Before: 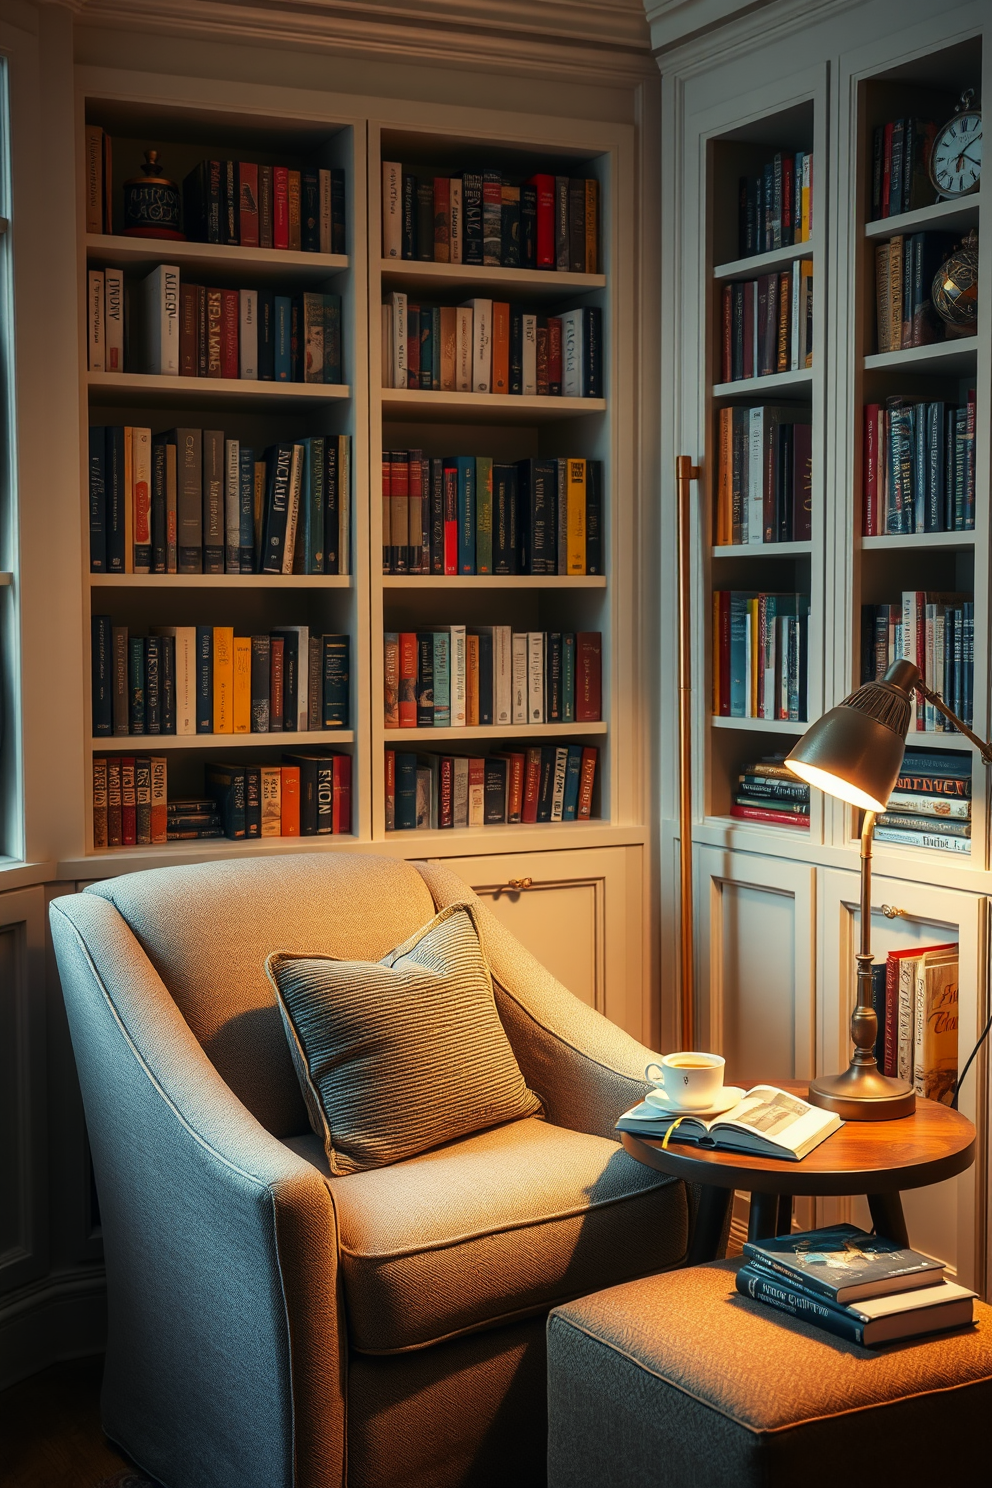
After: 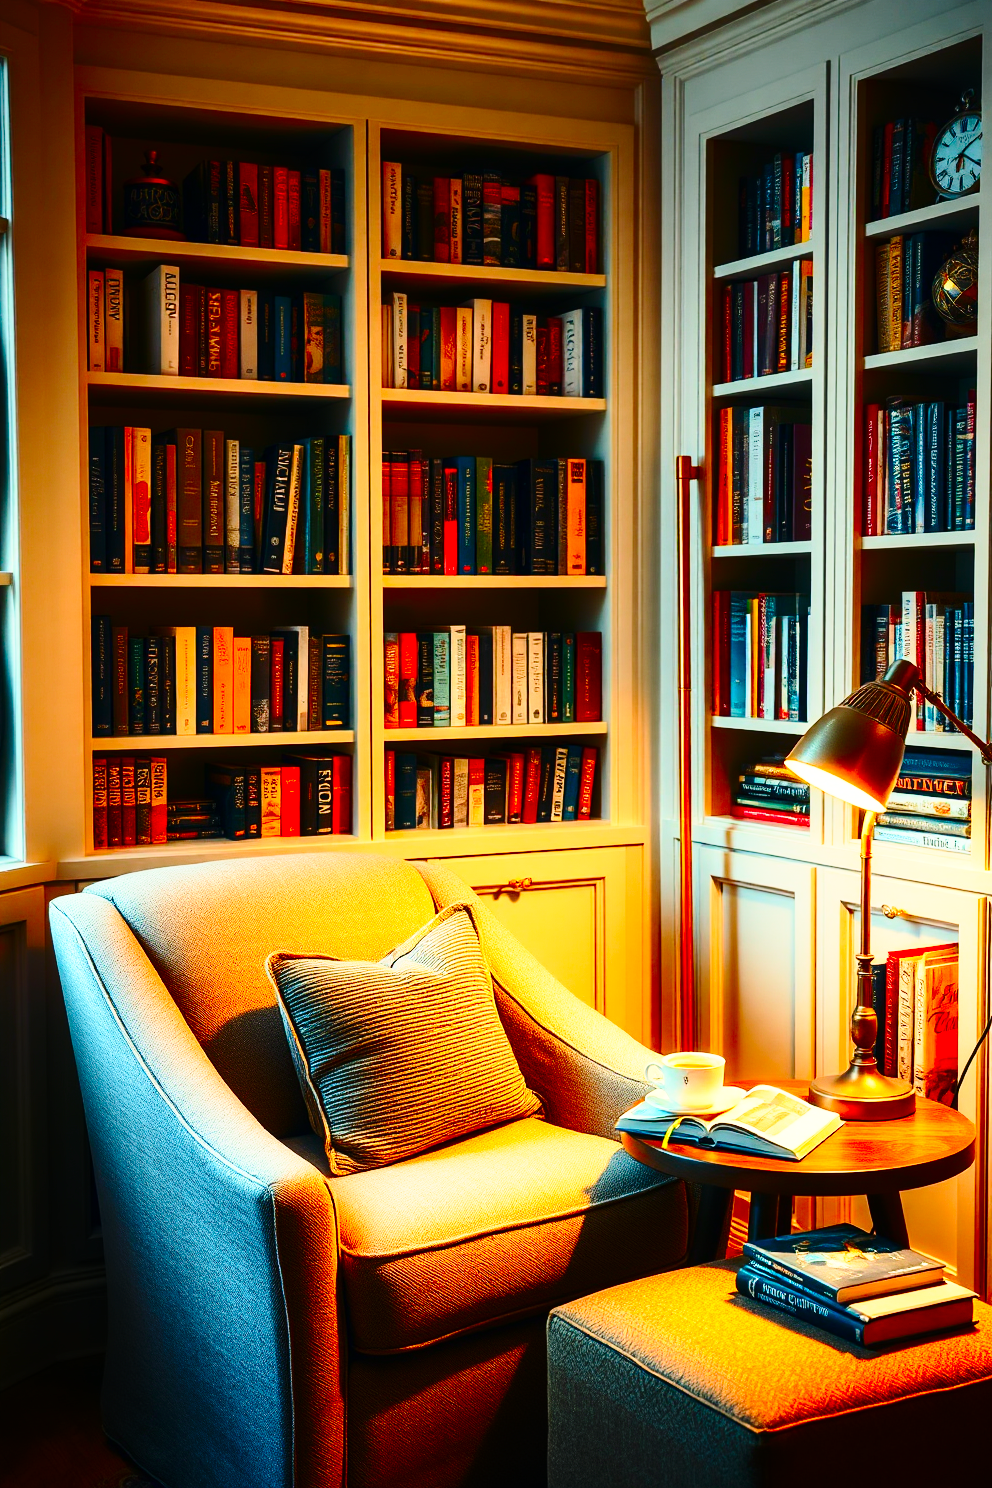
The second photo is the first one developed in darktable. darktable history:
base curve: curves: ch0 [(0, 0) (0.028, 0.03) (0.121, 0.232) (0.46, 0.748) (0.859, 0.968) (1, 1)], preserve colors none
contrast brightness saturation: contrast 0.26, brightness 0.02, saturation 0.87
